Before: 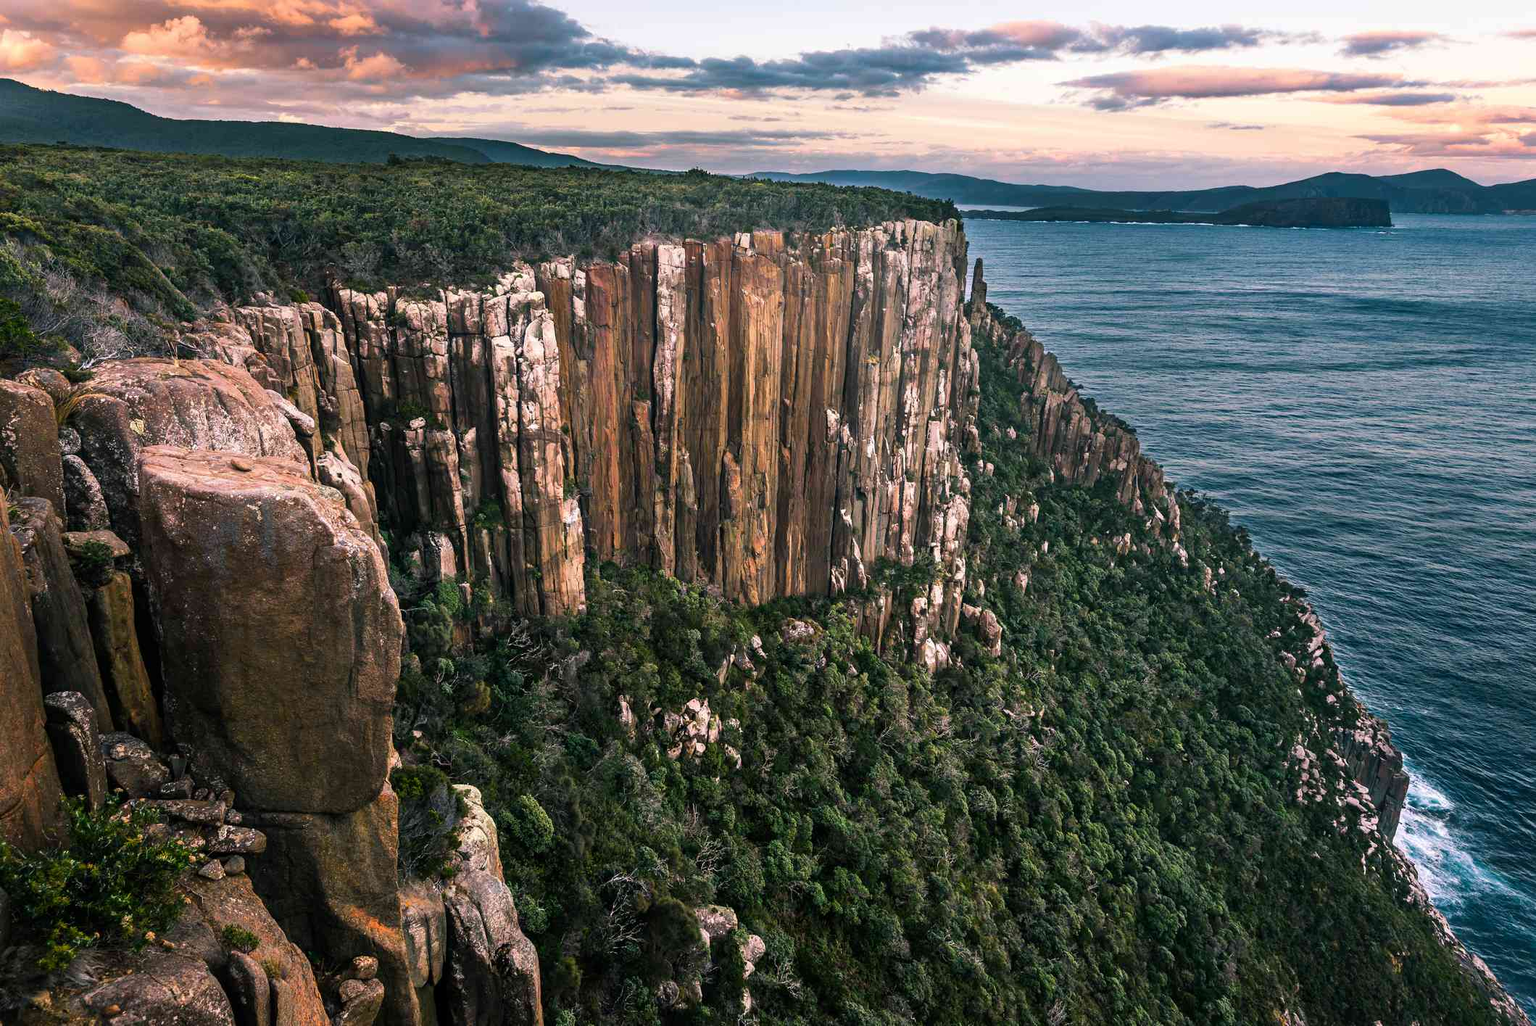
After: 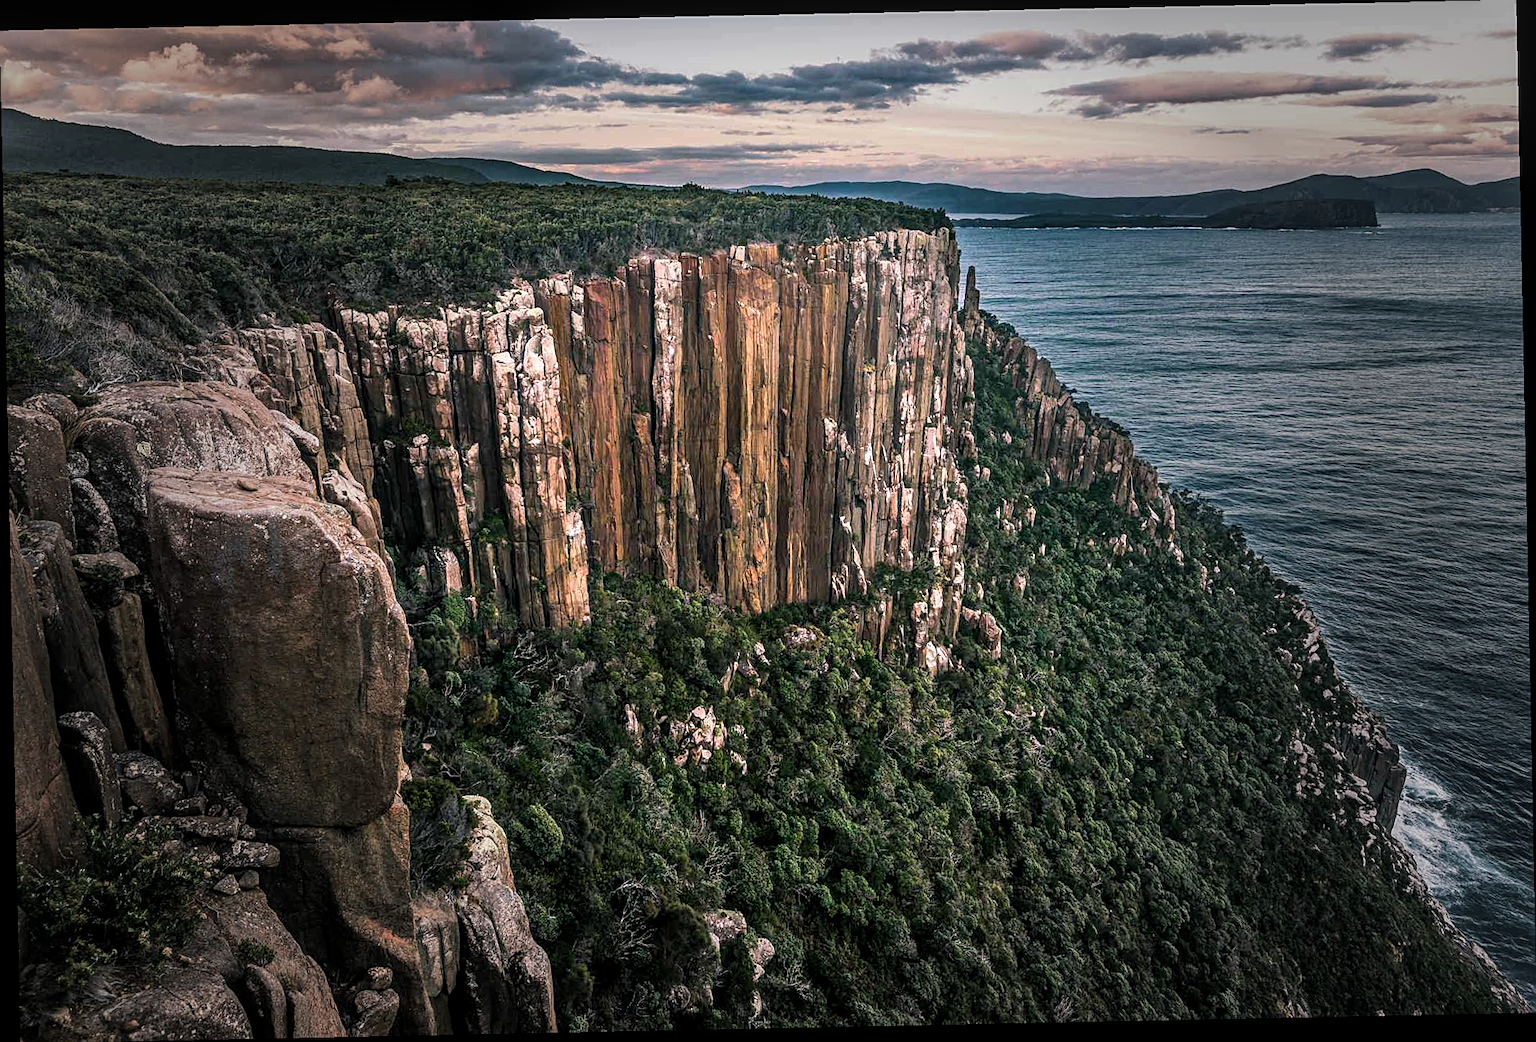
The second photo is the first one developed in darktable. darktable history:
vignetting: fall-off start 40%, fall-off radius 40%
sharpen: on, module defaults
rotate and perspective: rotation -1.17°, automatic cropping off
local contrast: detail 130%
